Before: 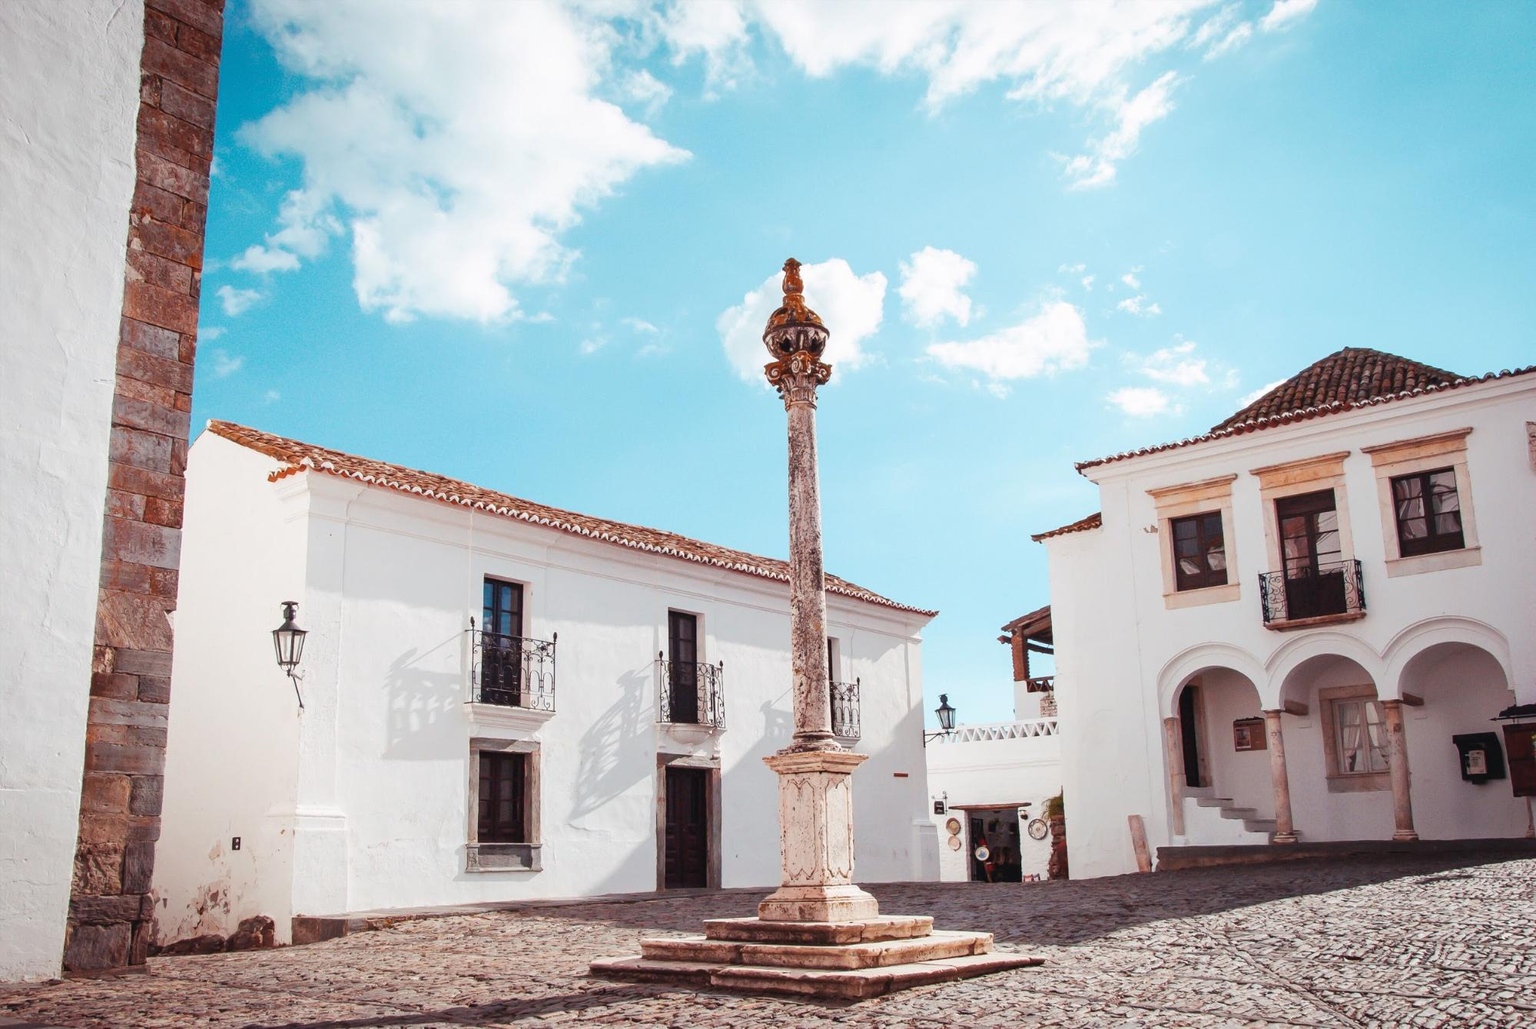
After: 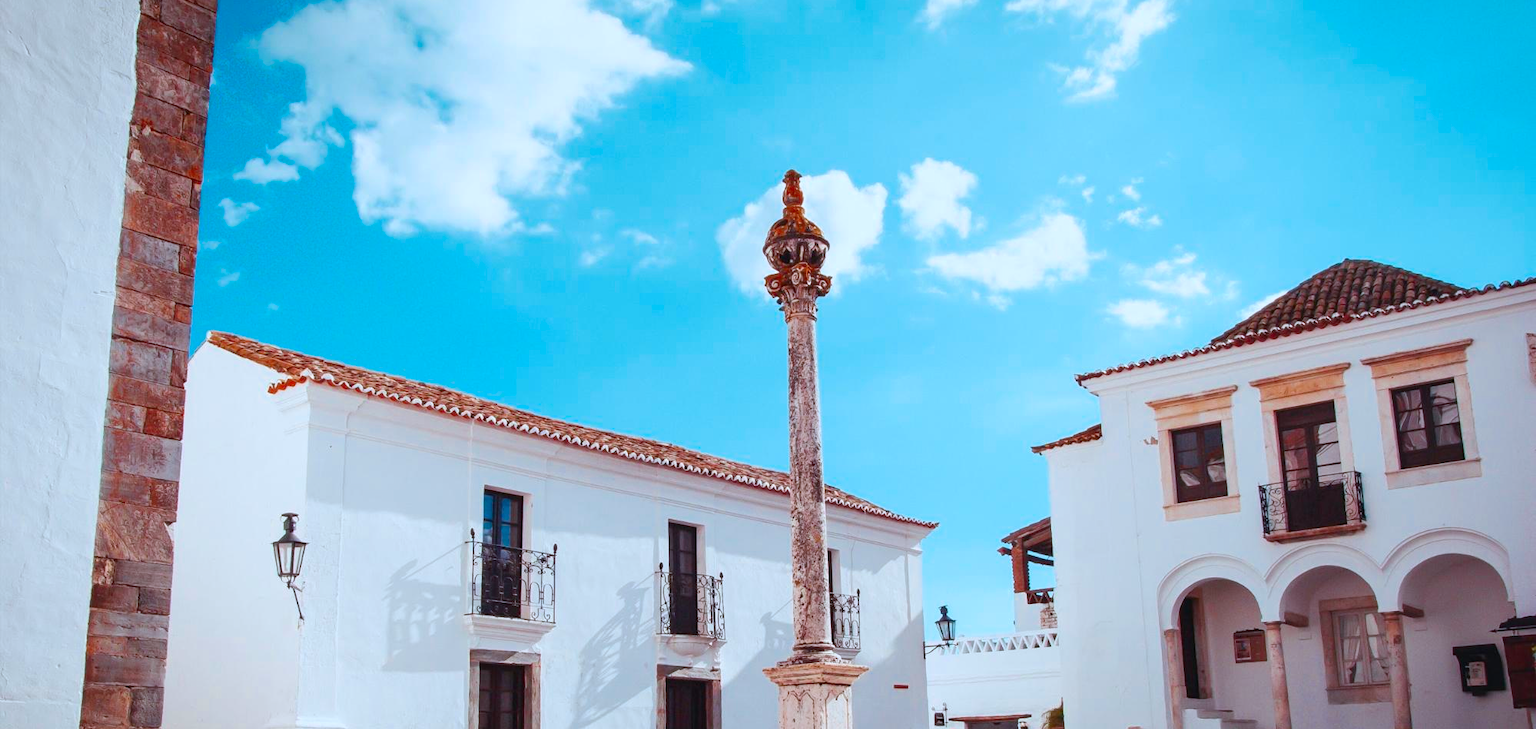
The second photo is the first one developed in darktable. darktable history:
color zones: curves: ch0 [(0, 0.425) (0.143, 0.422) (0.286, 0.42) (0.429, 0.419) (0.571, 0.419) (0.714, 0.42) (0.857, 0.422) (1, 0.425)]; ch1 [(0, 0.666) (0.143, 0.669) (0.286, 0.671) (0.429, 0.67) (0.571, 0.67) (0.714, 0.67) (0.857, 0.67) (1, 0.666)]
crop and rotate: top 8.611%, bottom 20.428%
color correction: highlights a* -4.16, highlights b* -10.86
